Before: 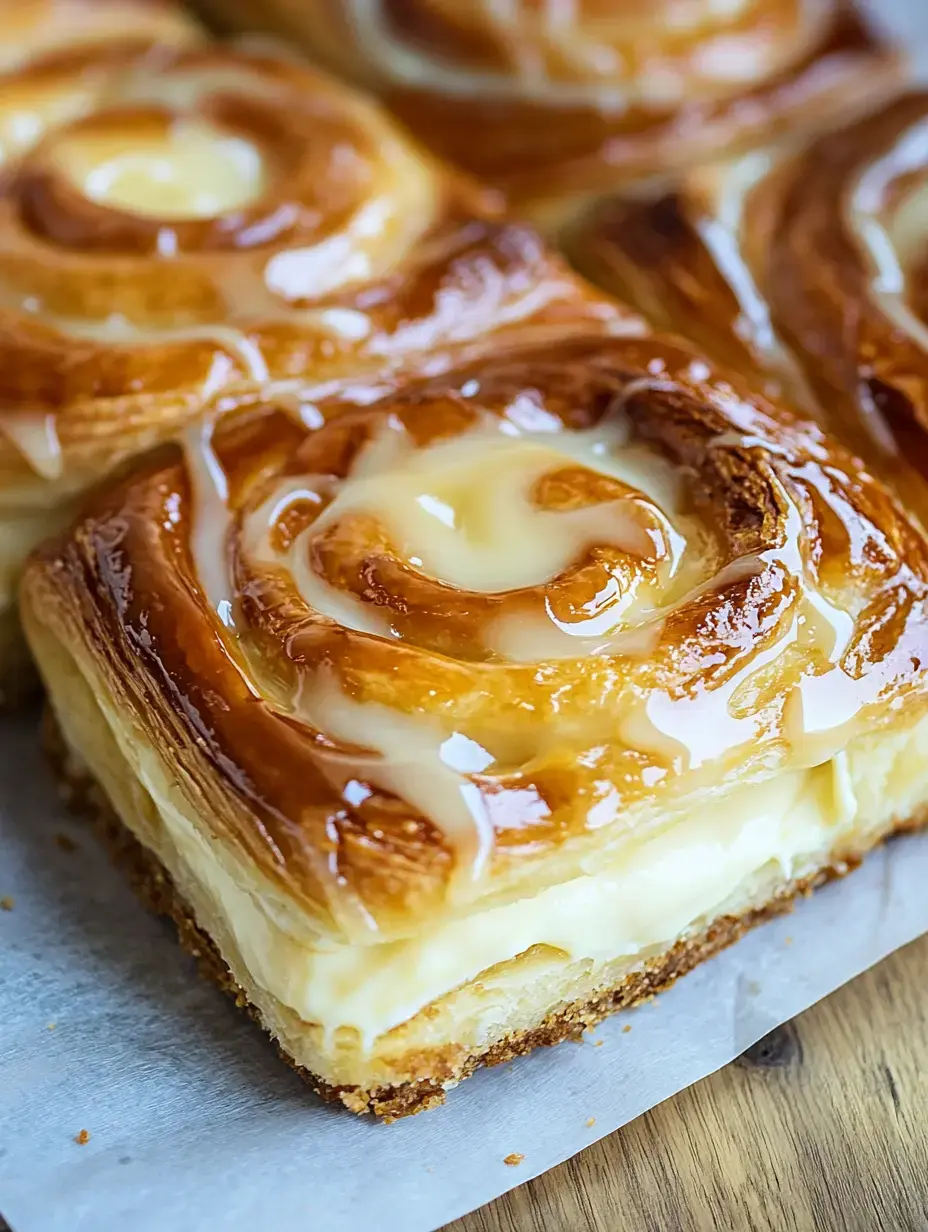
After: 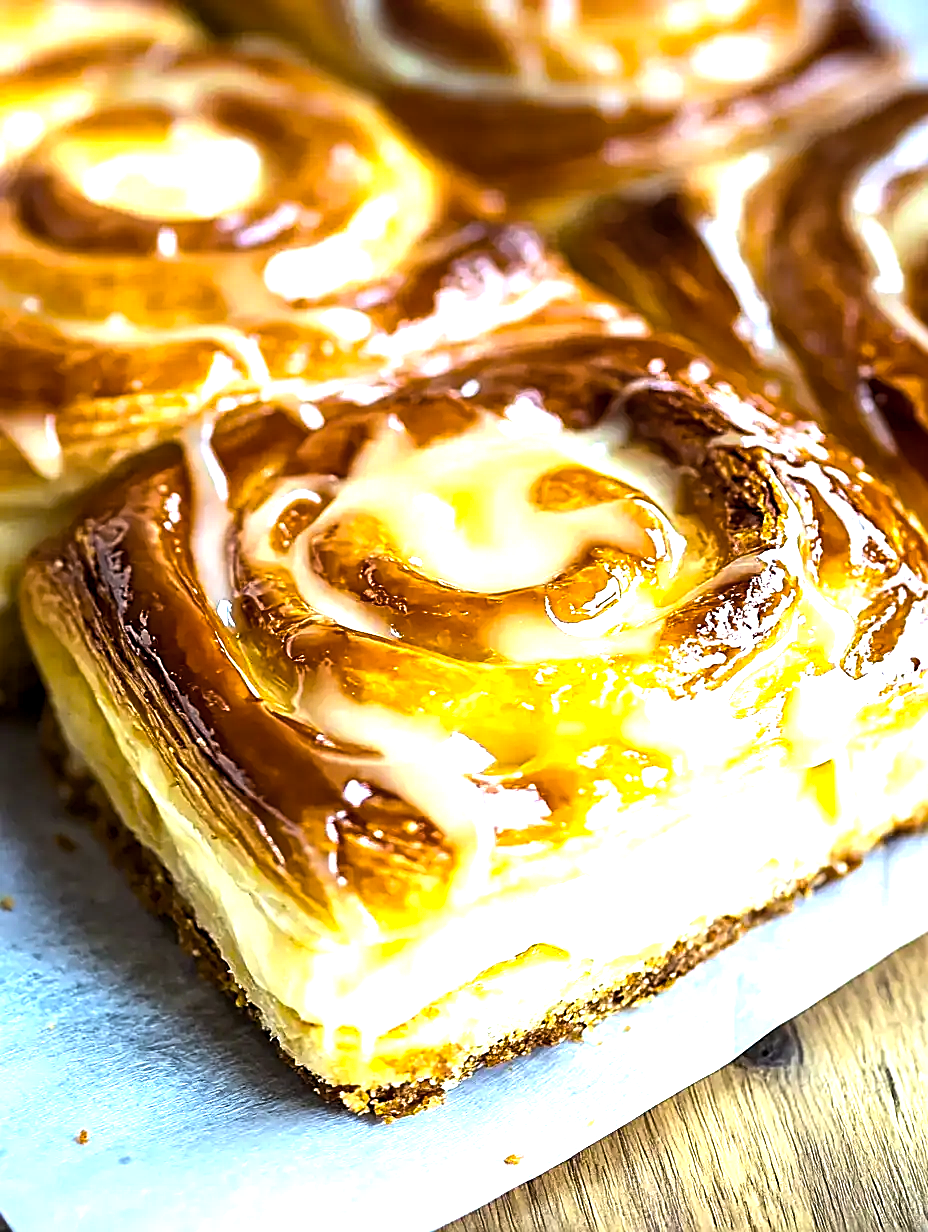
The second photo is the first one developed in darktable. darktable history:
sharpen: on, module defaults
color zones: curves: ch1 [(0, 0.679) (0.143, 0.647) (0.286, 0.261) (0.378, -0.011) (0.571, 0.396) (0.714, 0.399) (0.857, 0.406) (1, 0.679)], mix -132.84%
color balance rgb: global offset › luminance -0.489%, linear chroma grading › global chroma -0.863%, perceptual saturation grading › global saturation 15.055%, perceptual brilliance grading › highlights 47.291%, perceptual brilliance grading › mid-tones 22.632%, perceptual brilliance grading › shadows -6.176%
